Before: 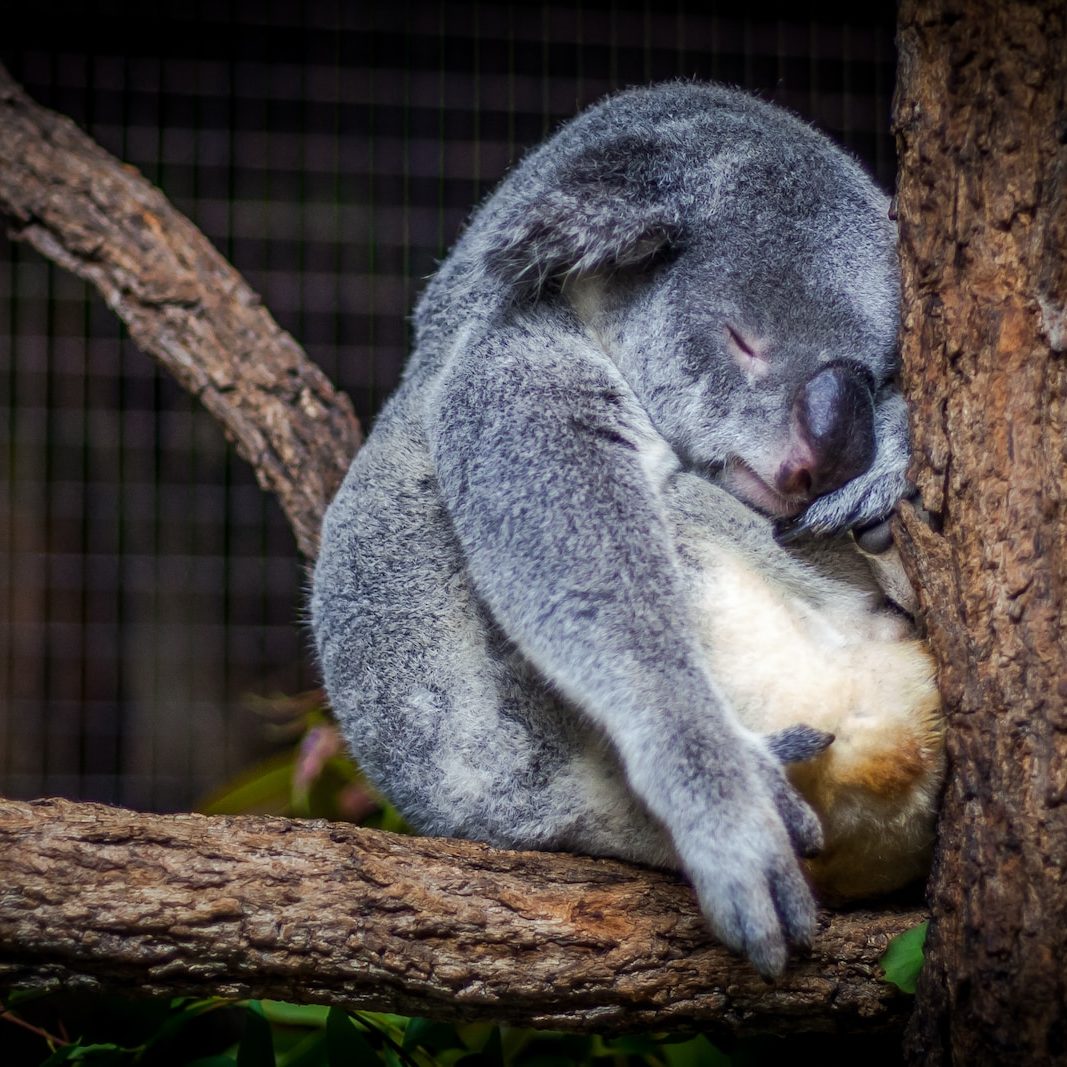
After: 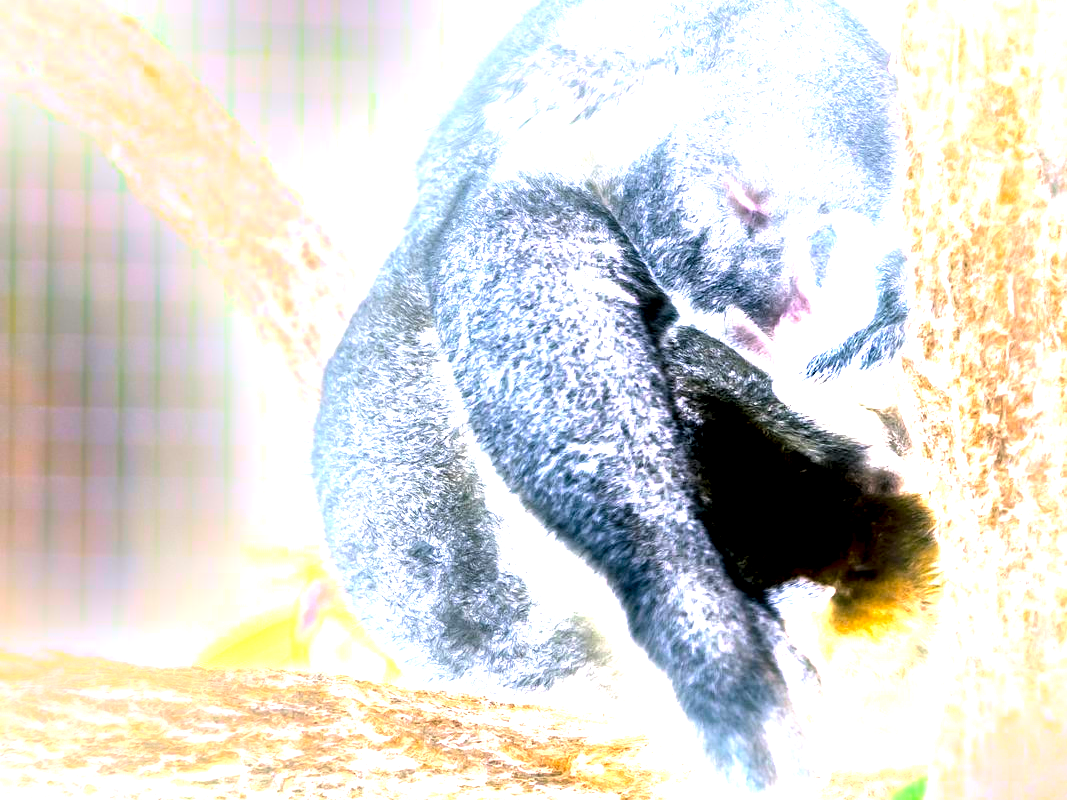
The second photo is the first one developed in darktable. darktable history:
bloom: size 25%, threshold 5%, strength 90%
exposure: exposure 2 EV, compensate highlight preservation false
crop: top 13.819%, bottom 11.169%
color balance rgb: linear chroma grading › global chroma 16.62%, perceptual saturation grading › highlights -8.63%, perceptual saturation grading › mid-tones 18.66%, perceptual saturation grading › shadows 28.49%, perceptual brilliance grading › highlights 14.22%, perceptual brilliance grading › shadows -18.96%, global vibrance 27.71%
